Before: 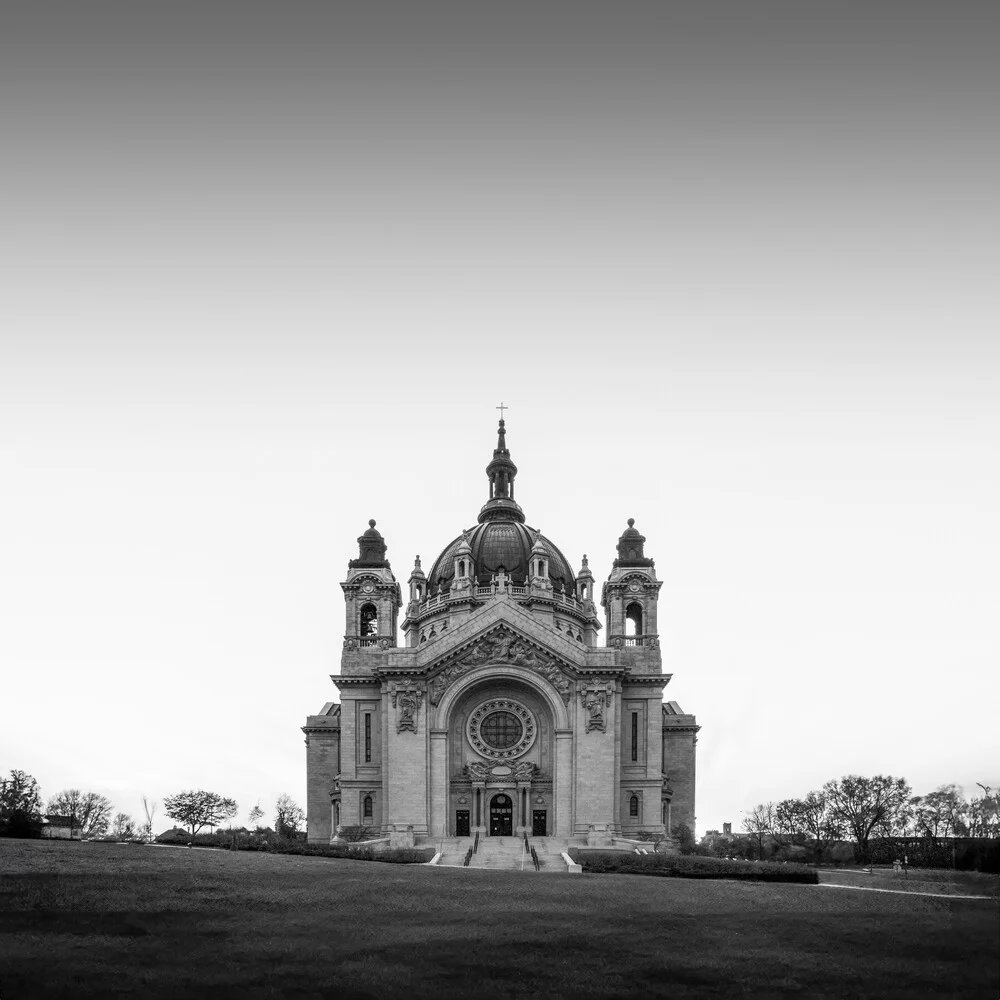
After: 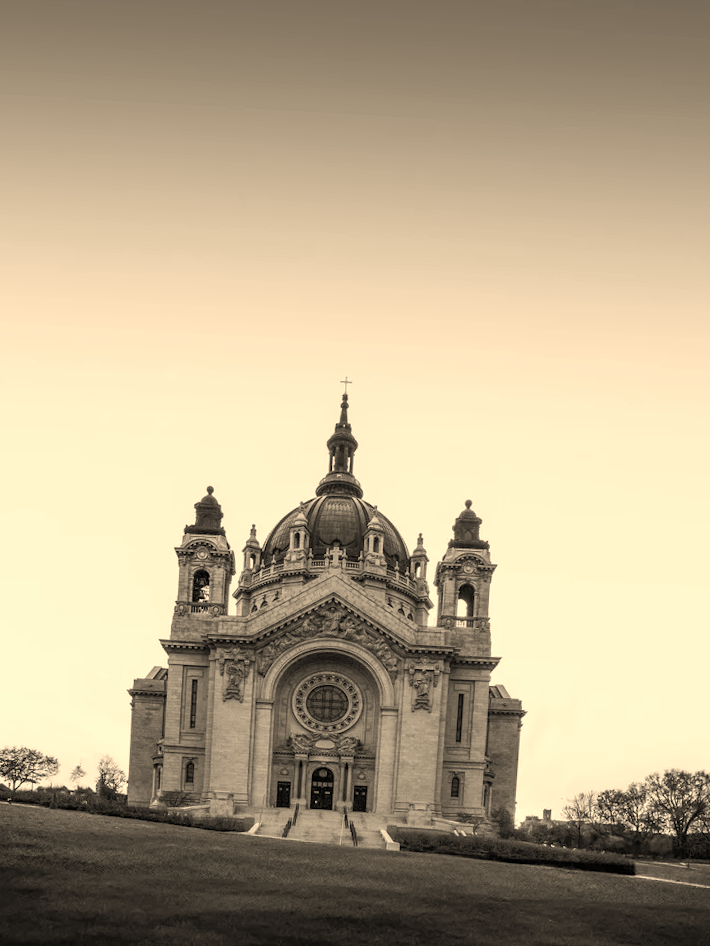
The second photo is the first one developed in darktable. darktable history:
crop and rotate: angle -3.27°, left 14.277%, top 0.028%, right 10.766%, bottom 0.028%
white balance: red 1.123, blue 0.83
